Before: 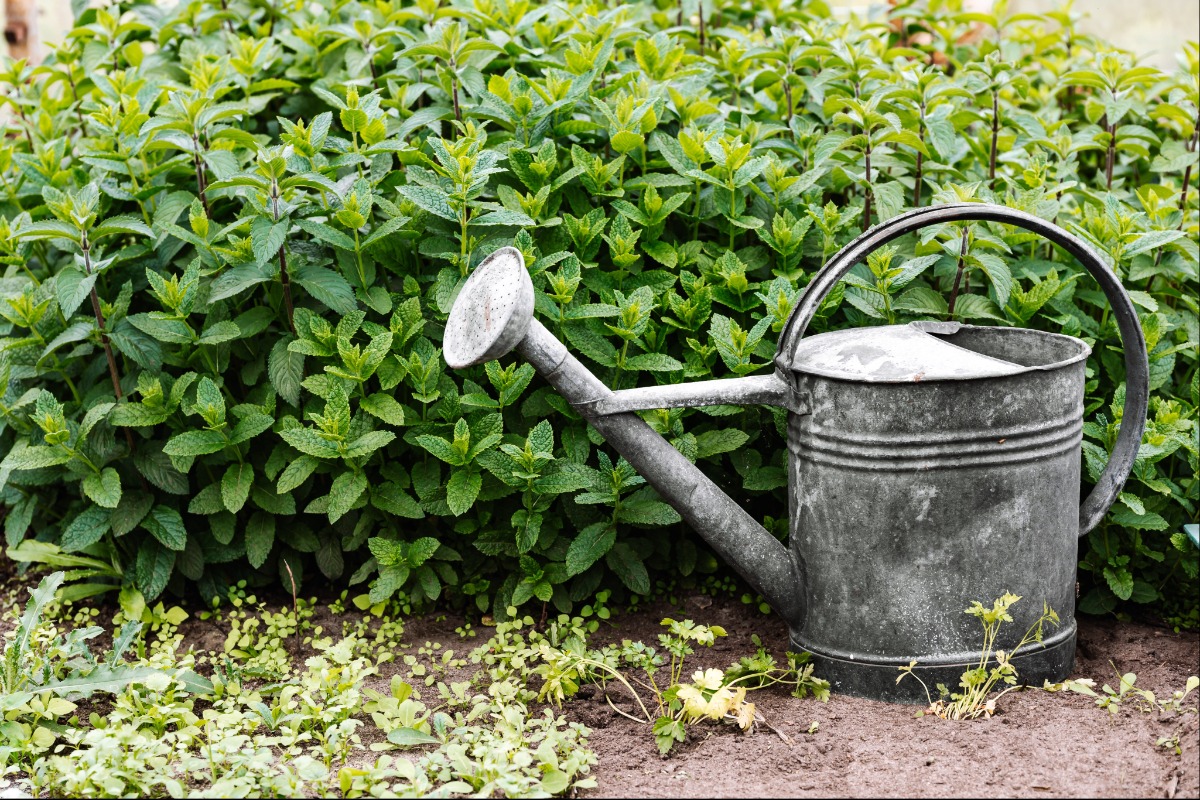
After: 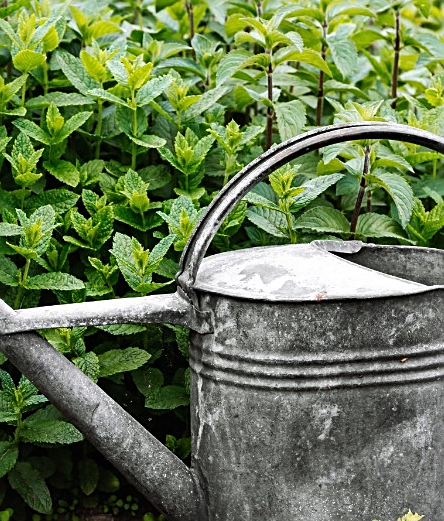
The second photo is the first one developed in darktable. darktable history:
crop and rotate: left 49.868%, top 10.139%, right 13.097%, bottom 24.677%
sharpen: on, module defaults
